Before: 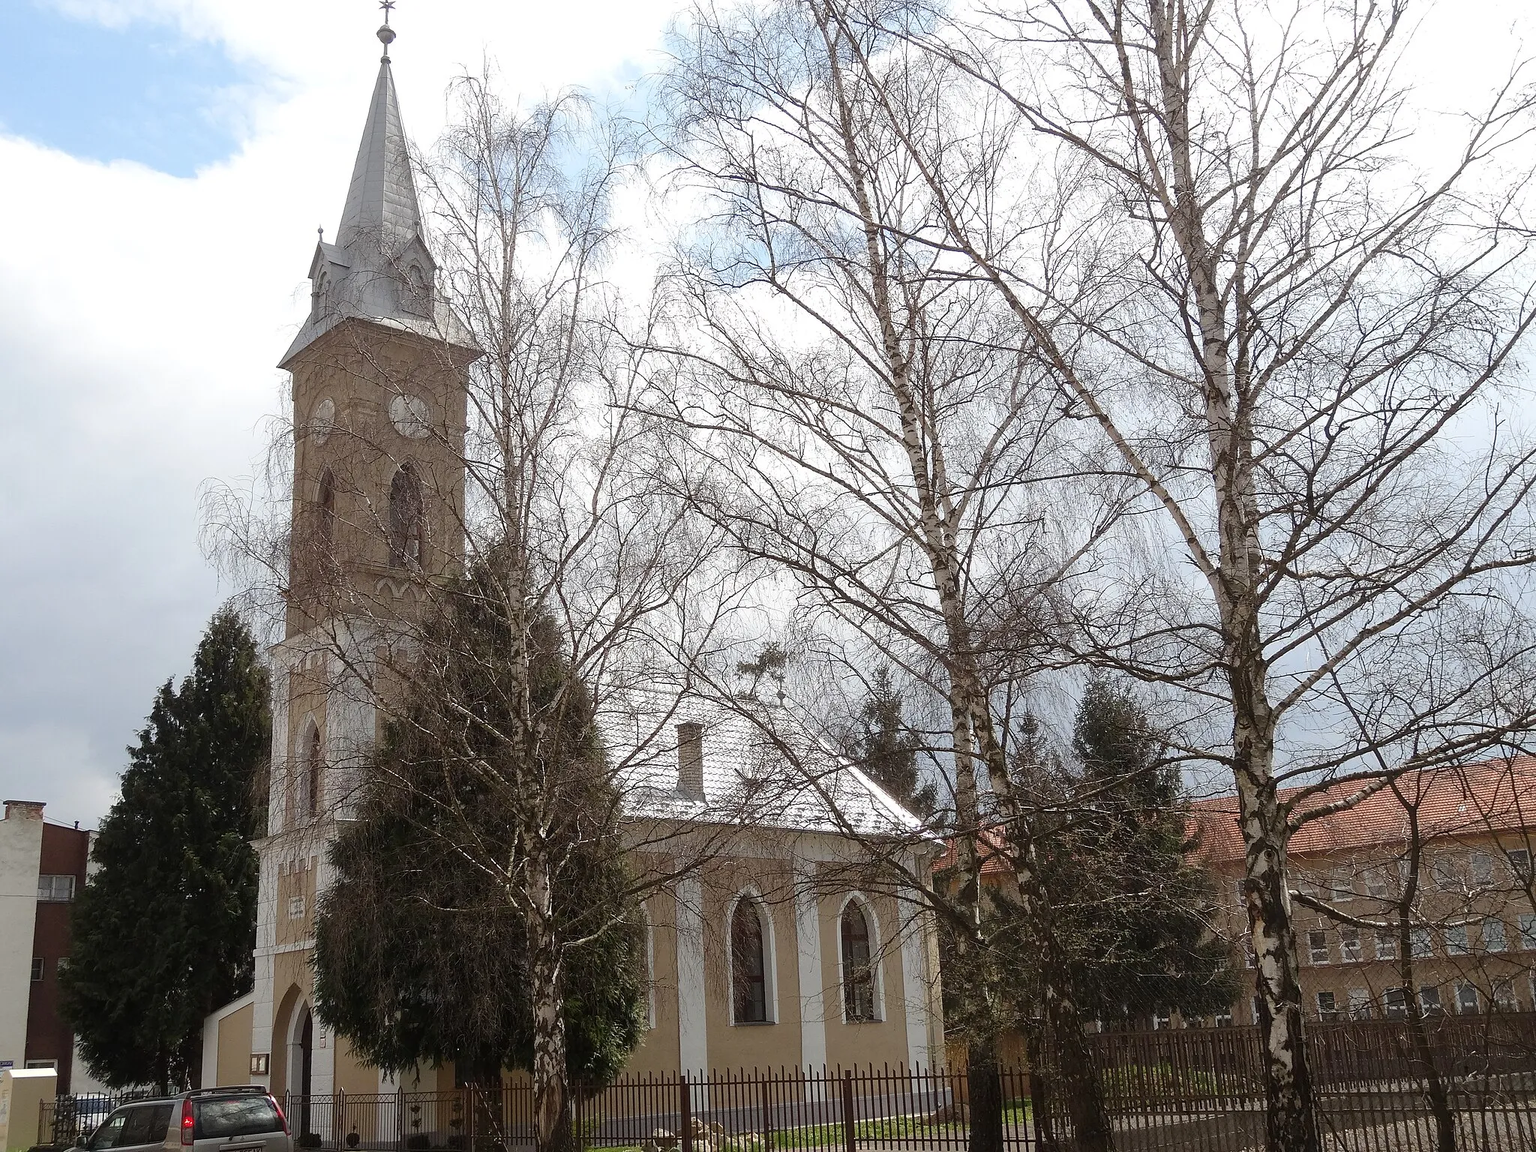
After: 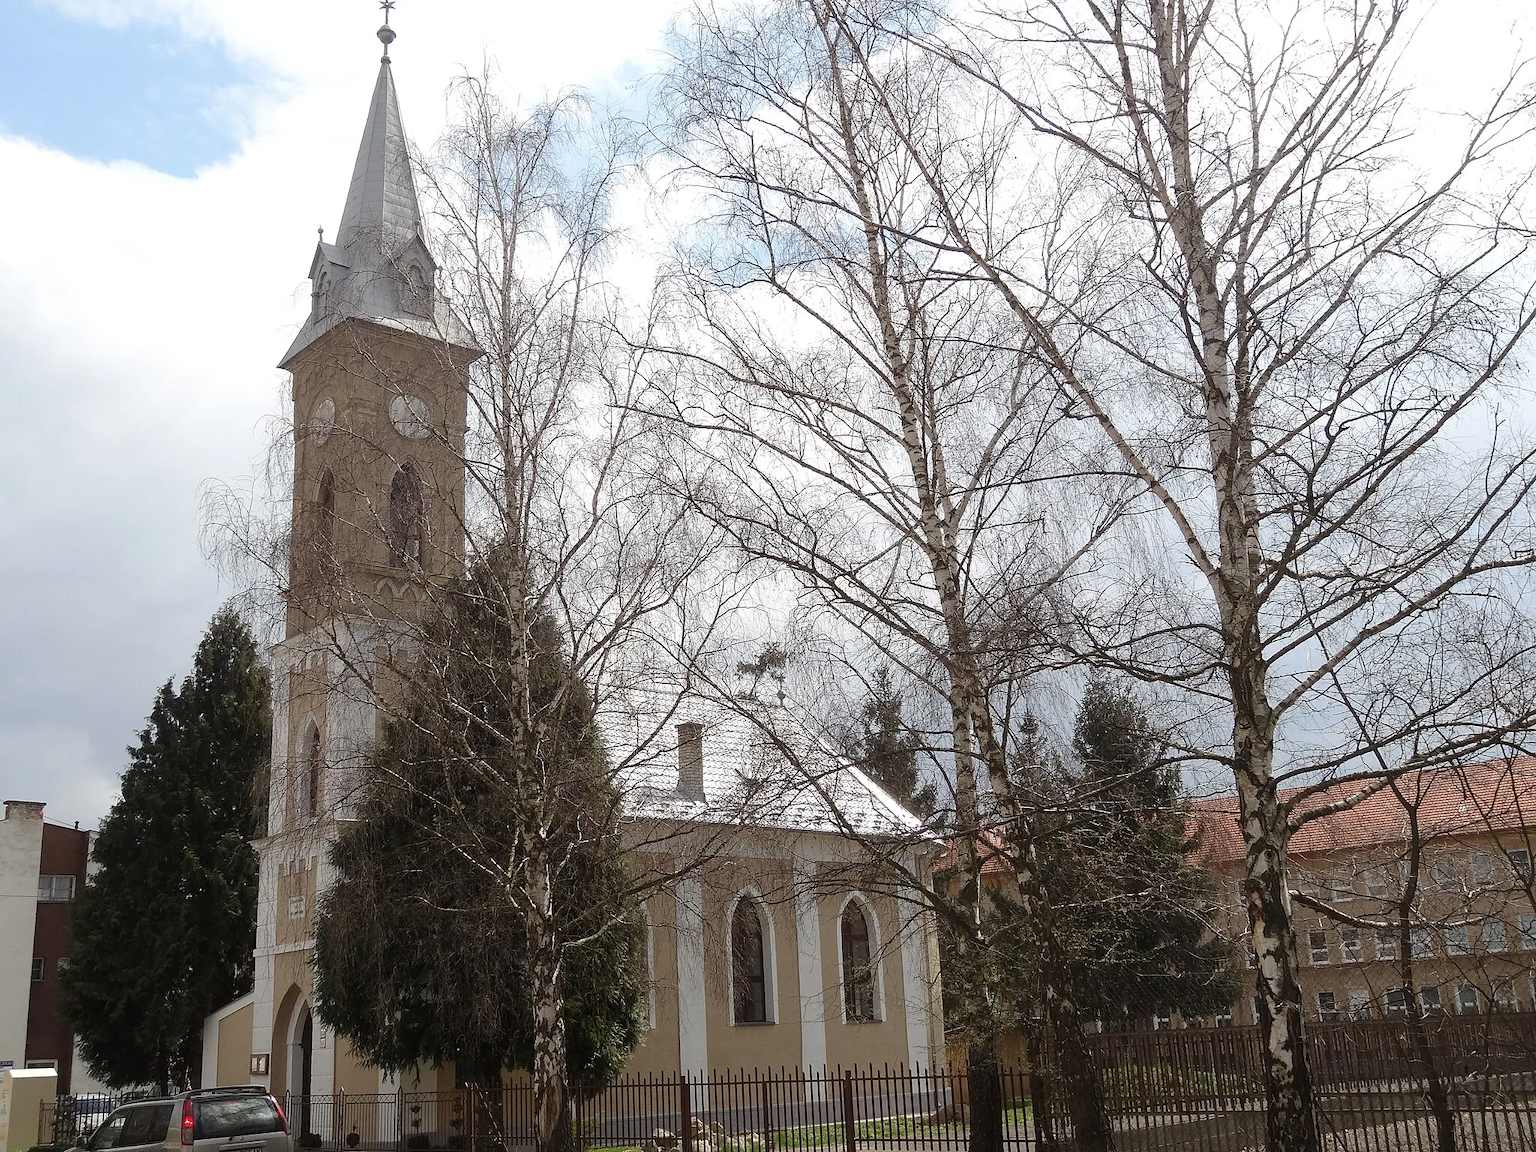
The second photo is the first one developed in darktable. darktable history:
tone equalizer: on, module defaults
contrast brightness saturation: saturation -0.05
